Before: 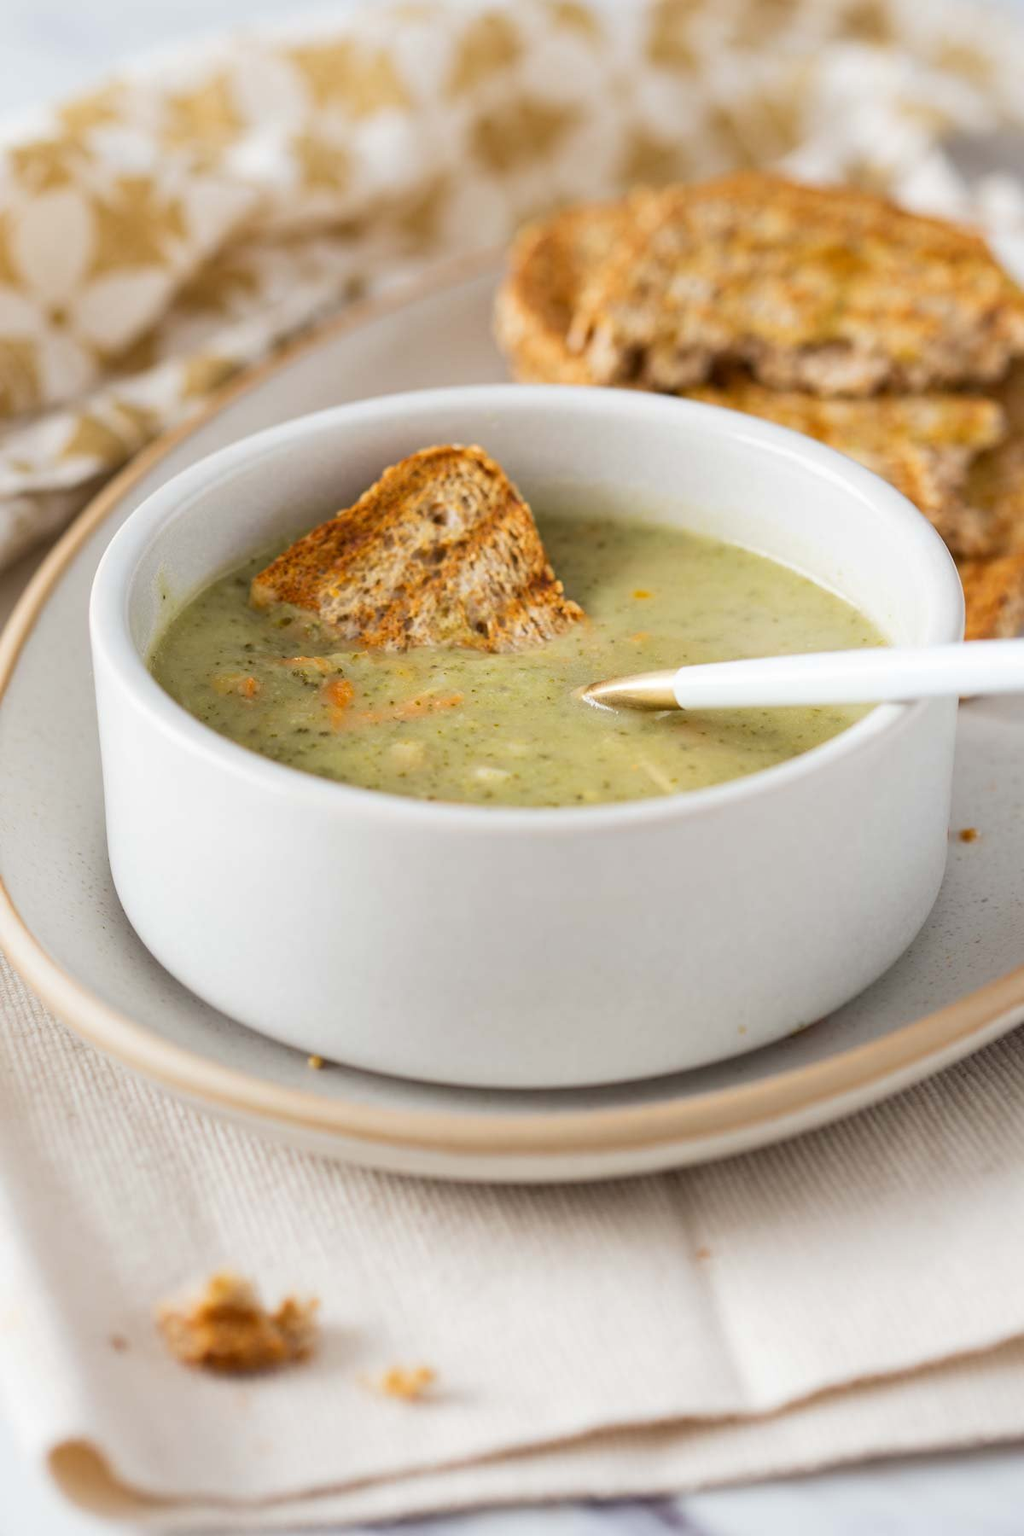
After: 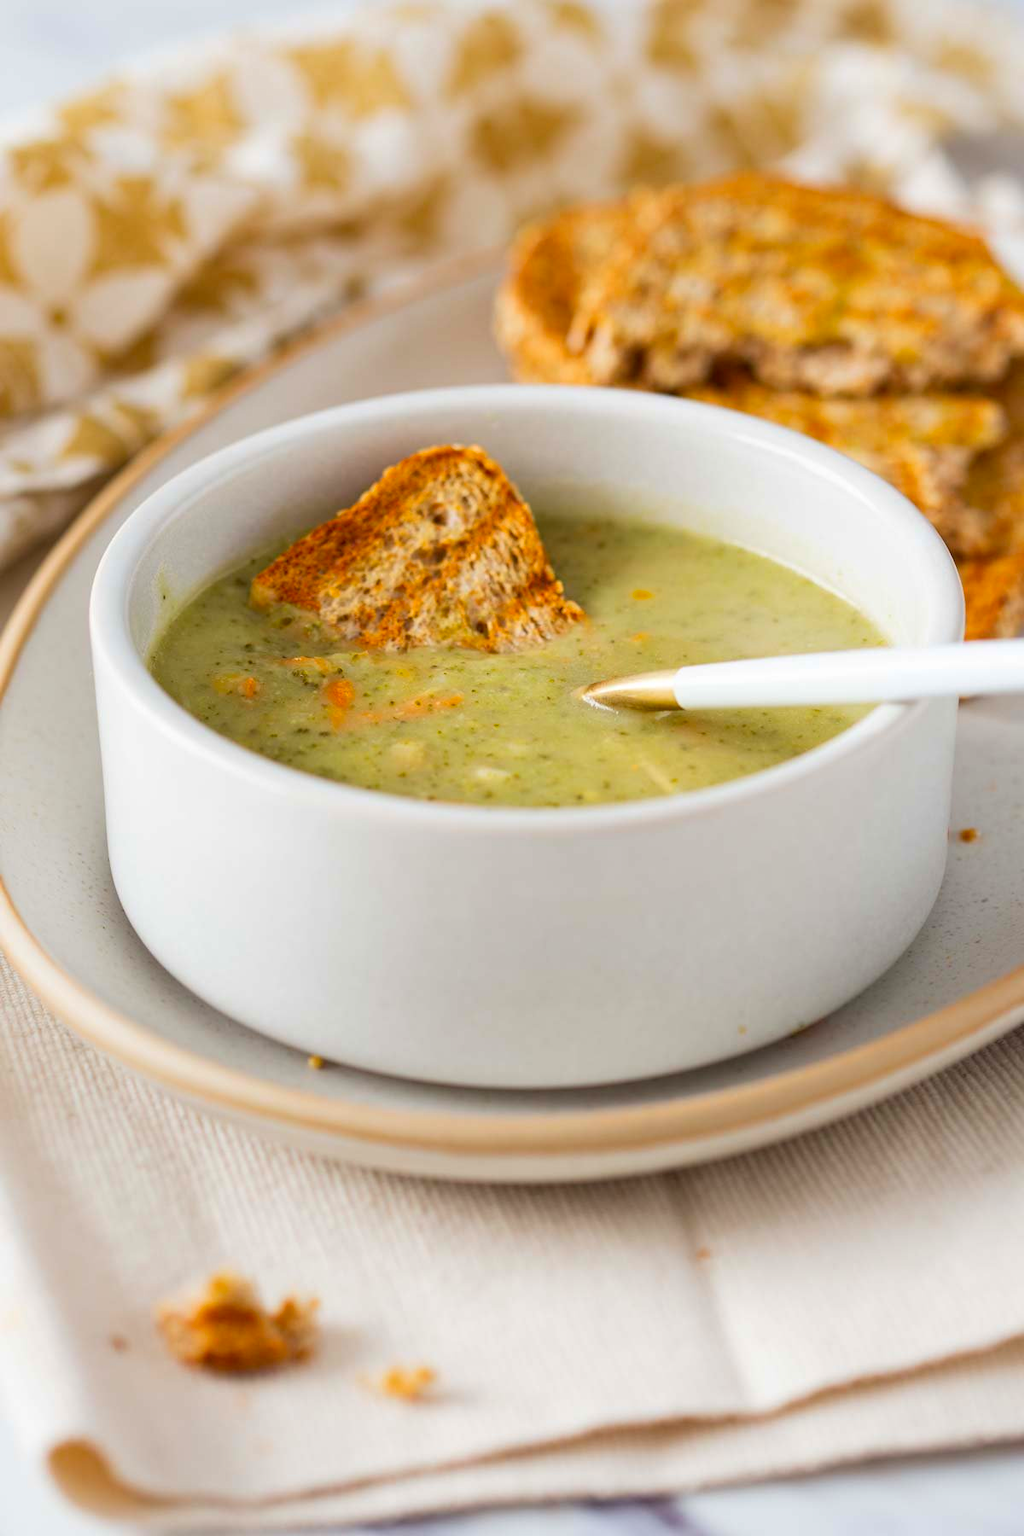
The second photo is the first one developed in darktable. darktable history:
color correction: highlights b* -0.029, saturation 1.34
